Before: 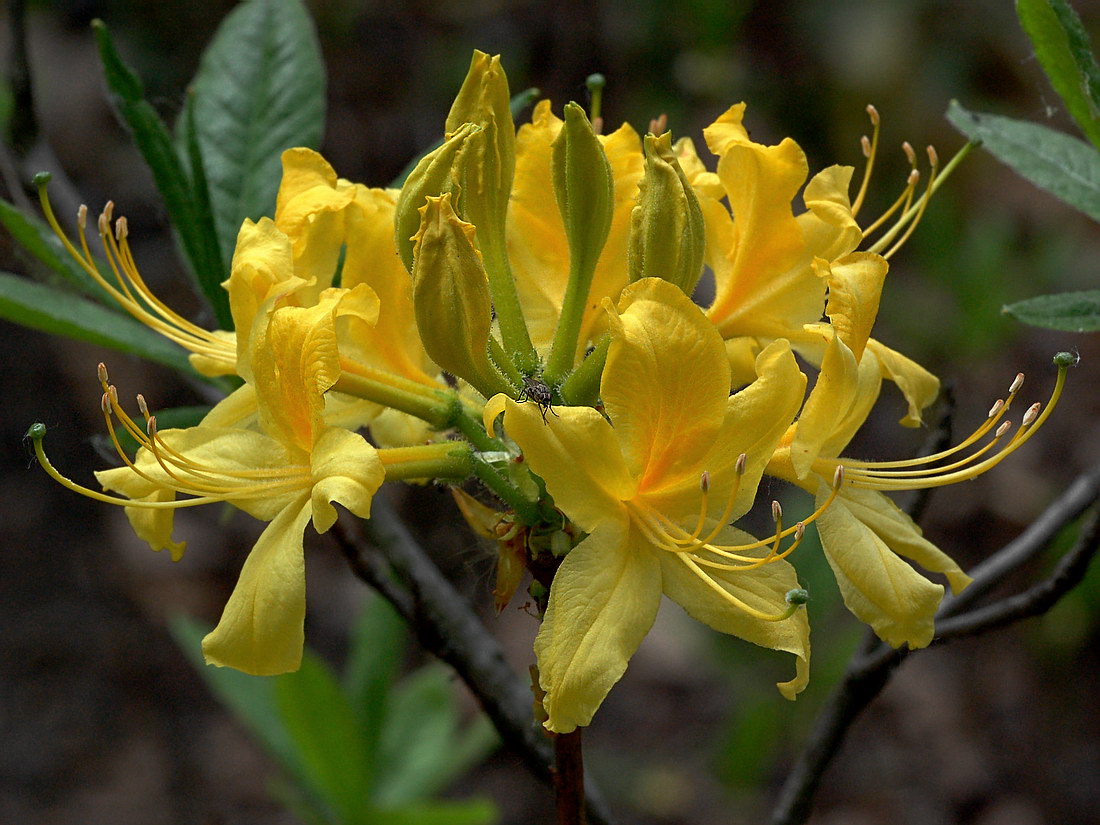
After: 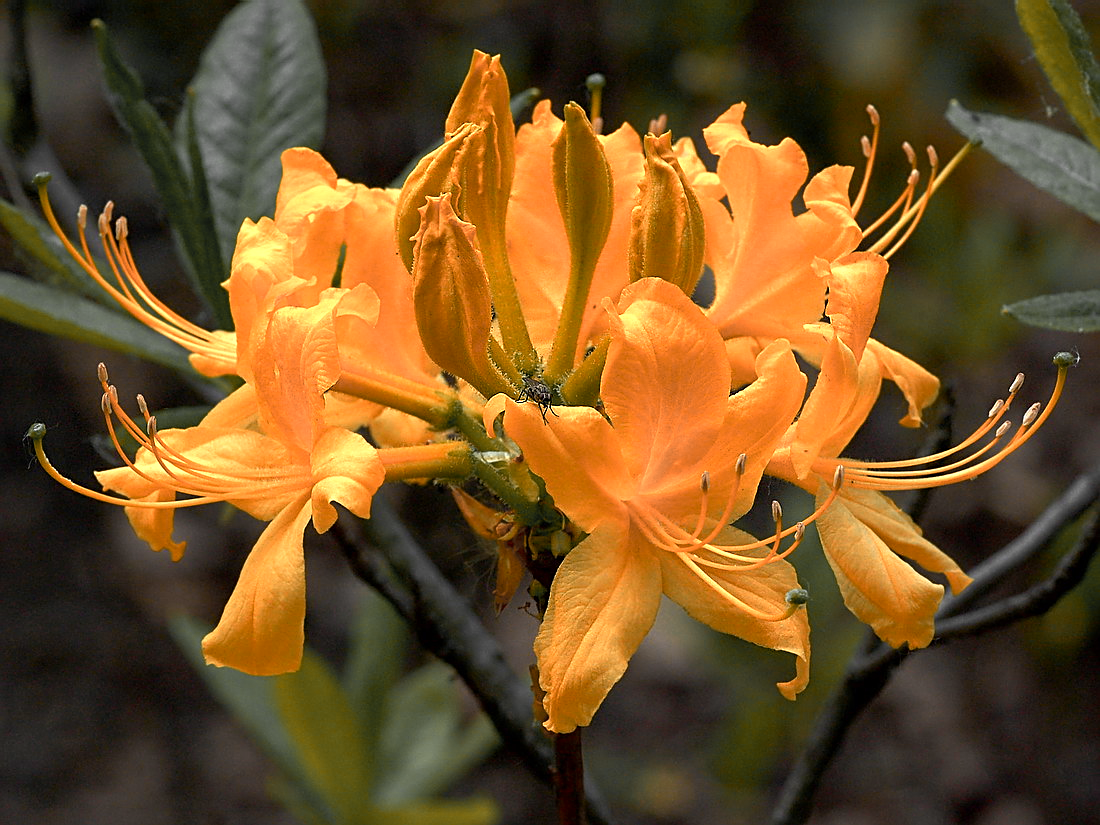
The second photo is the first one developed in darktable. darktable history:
color zones: curves: ch0 [(0.009, 0.528) (0.136, 0.6) (0.255, 0.586) (0.39, 0.528) (0.522, 0.584) (0.686, 0.736) (0.849, 0.561)]; ch1 [(0.045, 0.781) (0.14, 0.416) (0.257, 0.695) (0.442, 0.032) (0.738, 0.338) (0.818, 0.632) (0.891, 0.741) (1, 0.704)]; ch2 [(0, 0.667) (0.141, 0.52) (0.26, 0.37) (0.474, 0.432) (0.743, 0.286)]
sharpen: amount 0.214
